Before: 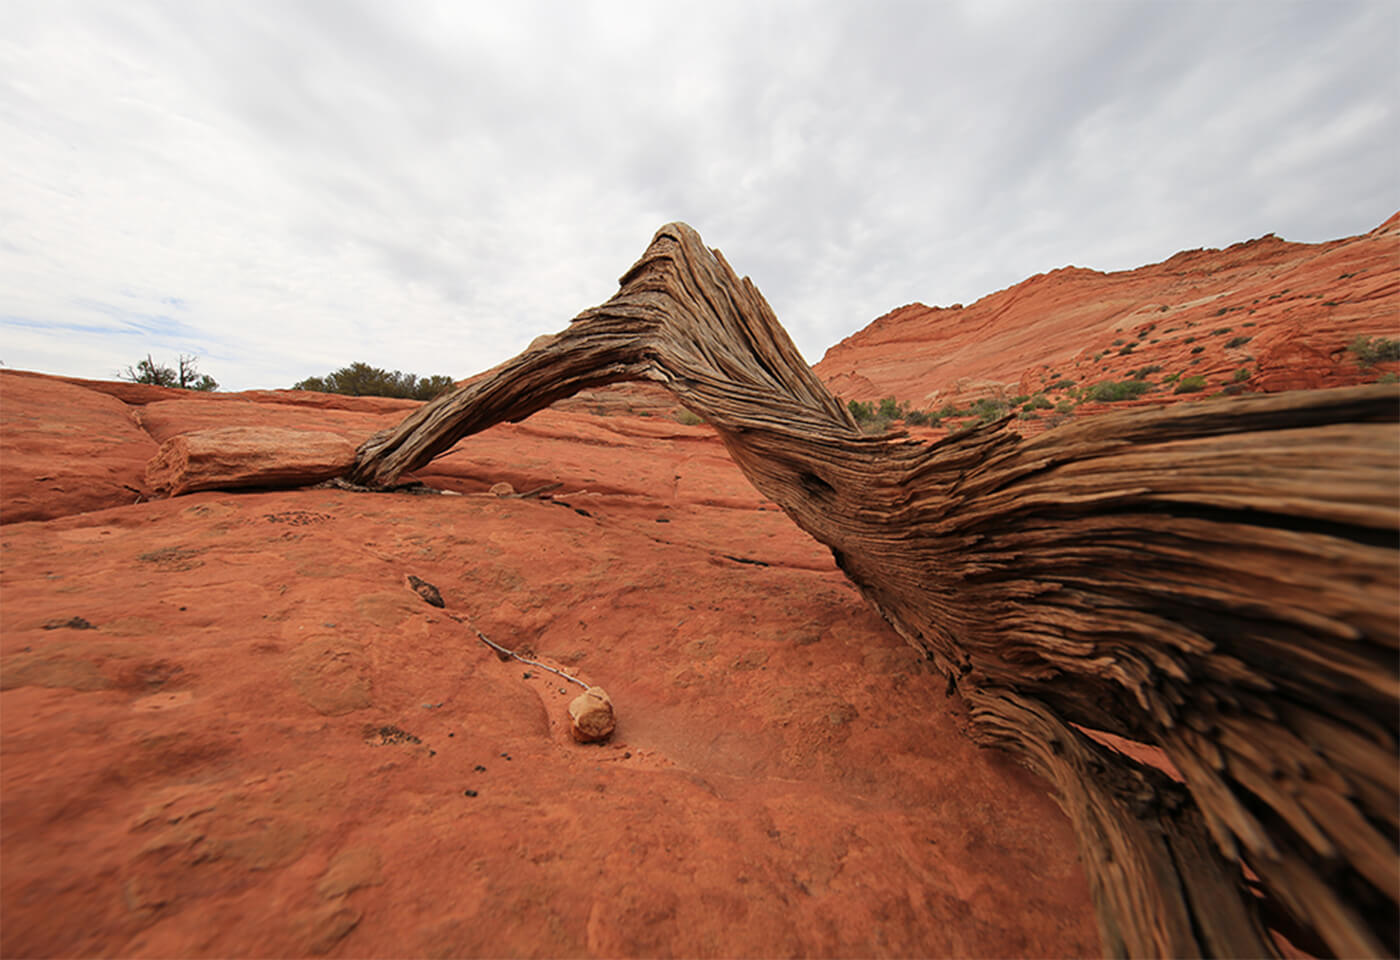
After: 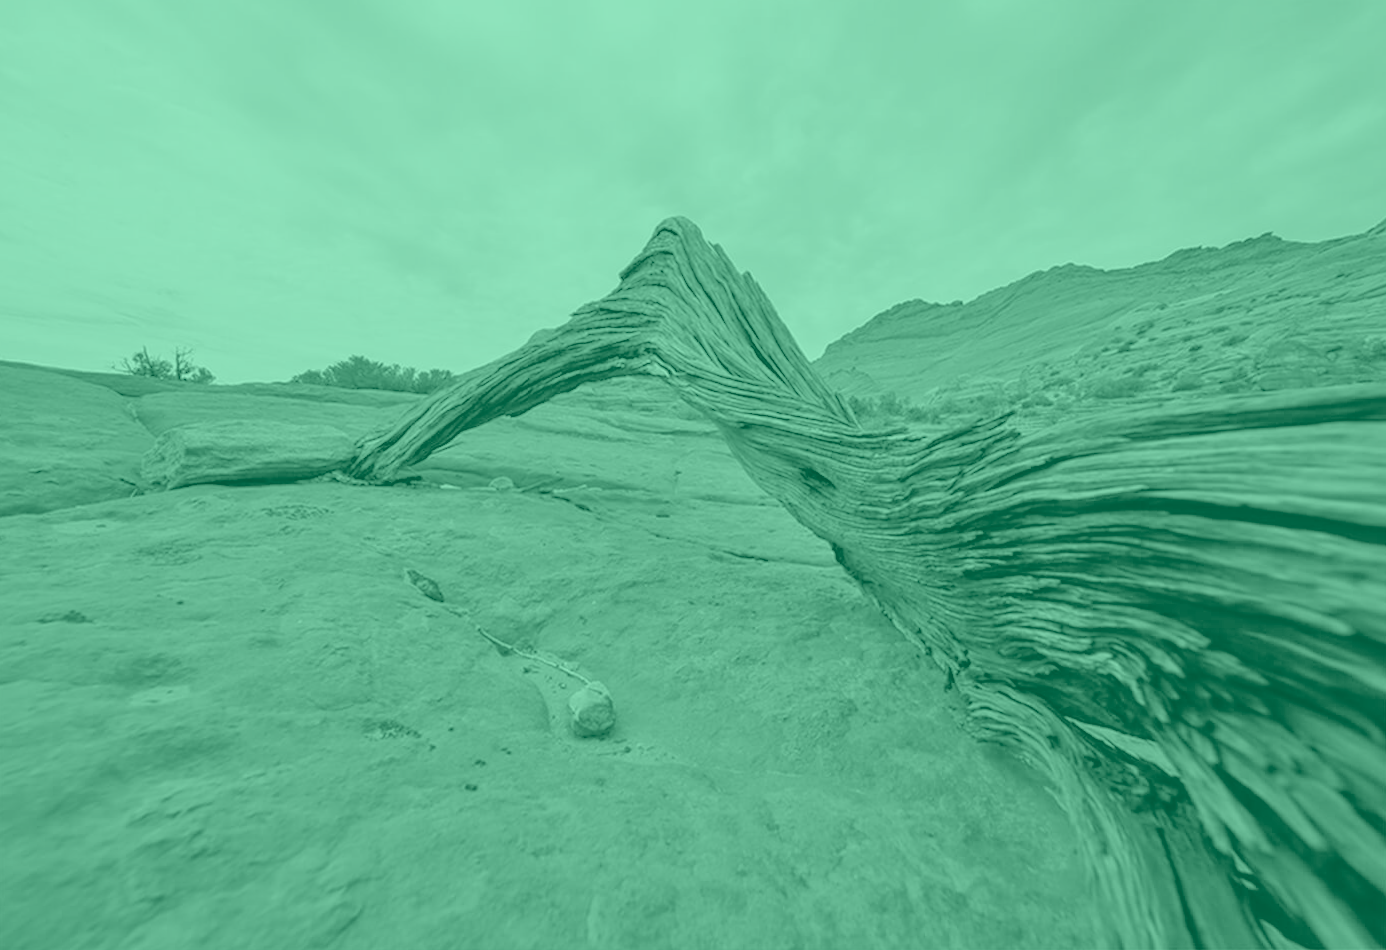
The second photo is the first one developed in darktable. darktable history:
local contrast: detail 130%
contrast brightness saturation: brightness 0.15
colorize: hue 147.6°, saturation 65%, lightness 21.64%
rotate and perspective: rotation 0.174°, lens shift (vertical) 0.013, lens shift (horizontal) 0.019, shear 0.001, automatic cropping original format, crop left 0.007, crop right 0.991, crop top 0.016, crop bottom 0.997
tone equalizer: -7 EV 0.15 EV, -6 EV 0.6 EV, -5 EV 1.15 EV, -4 EV 1.33 EV, -3 EV 1.15 EV, -2 EV 0.6 EV, -1 EV 0.15 EV, mask exposure compensation -0.5 EV
color calibration: output gray [0.21, 0.42, 0.37, 0], gray › normalize channels true, illuminant same as pipeline (D50), adaptation XYZ, x 0.346, y 0.359, gamut compression 0
